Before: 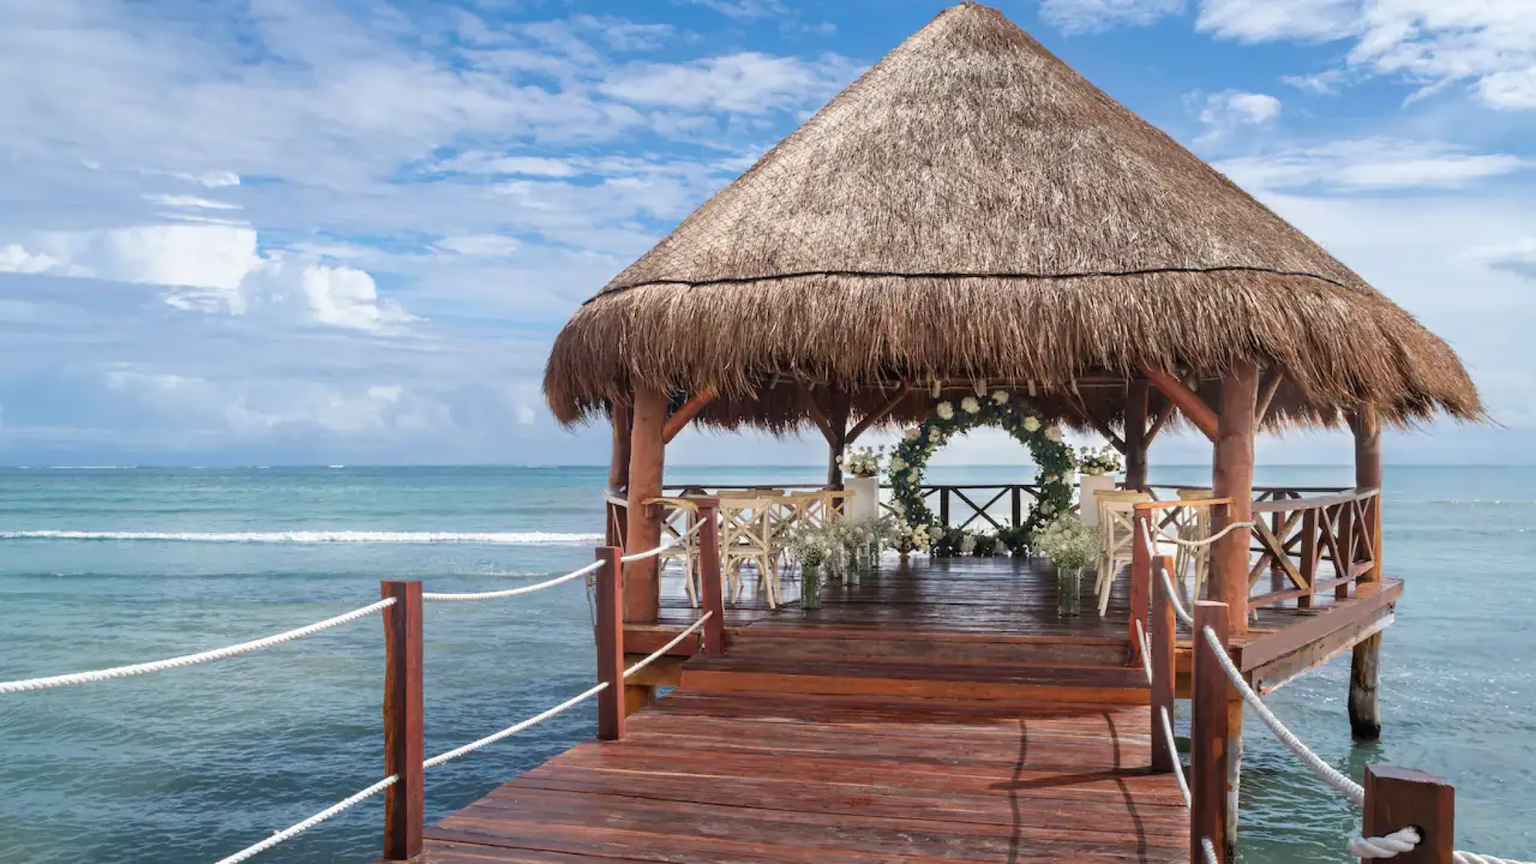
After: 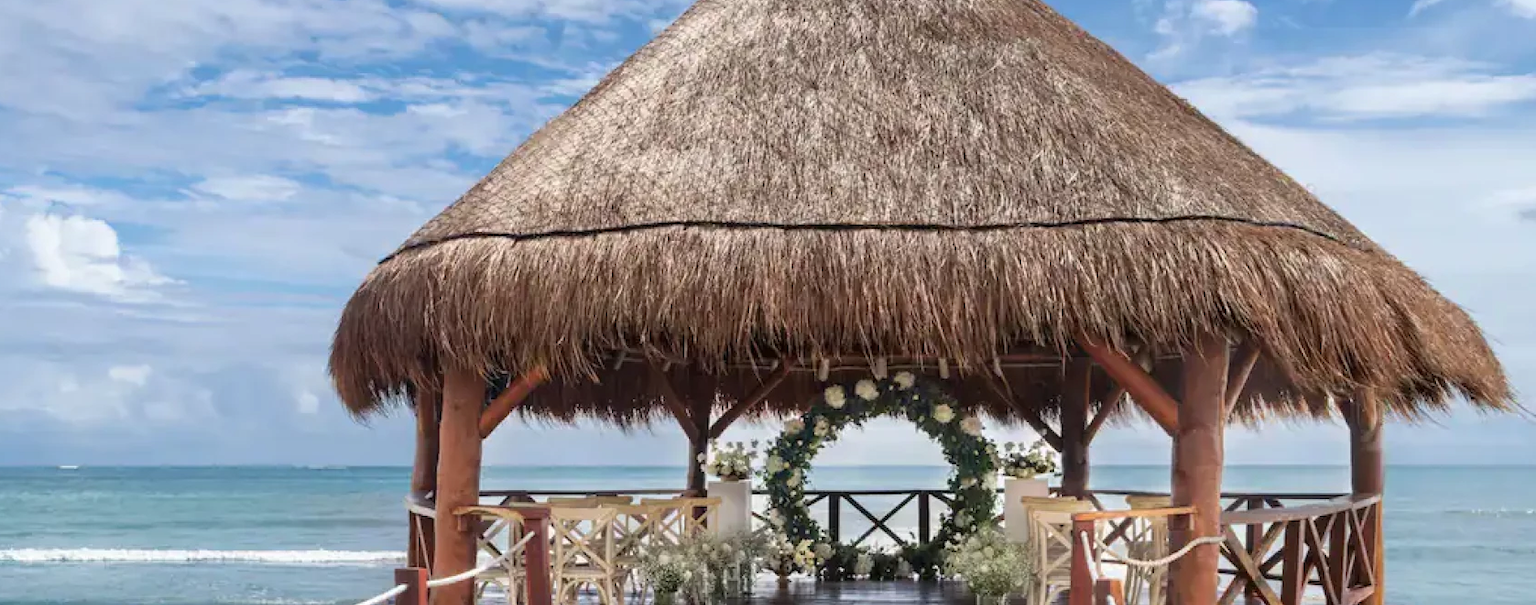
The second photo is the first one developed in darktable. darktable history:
exposure: exposure 0 EV, compensate highlight preservation false
crop: left 18.38%, top 11.092%, right 2.134%, bottom 33.217%
base curve: curves: ch0 [(0, 0) (0.303, 0.277) (1, 1)]
